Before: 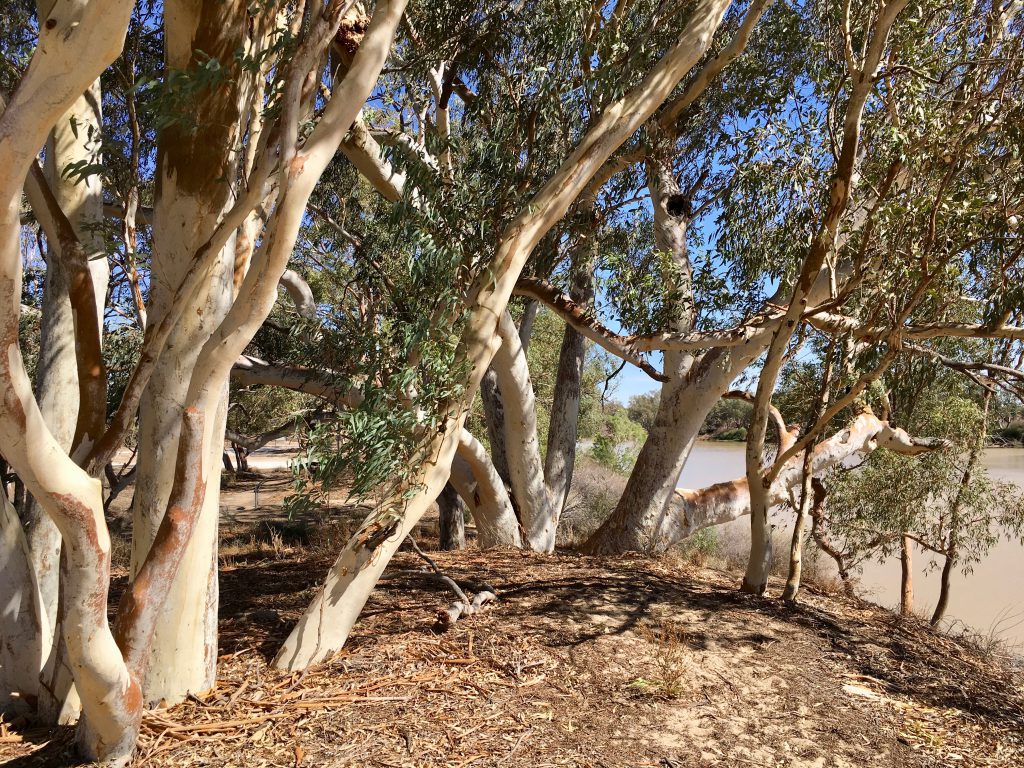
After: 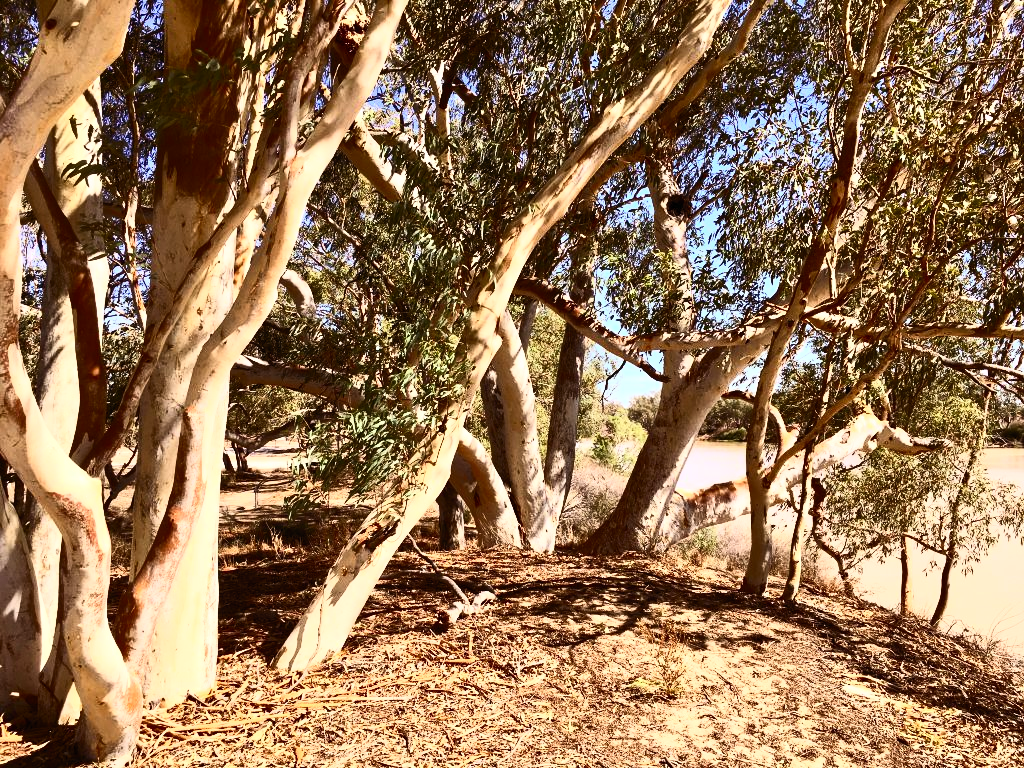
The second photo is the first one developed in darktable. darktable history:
contrast brightness saturation: contrast 0.62, brightness 0.34, saturation 0.14
rgb levels: mode RGB, independent channels, levels [[0, 0.5, 1], [0, 0.521, 1], [0, 0.536, 1]]
